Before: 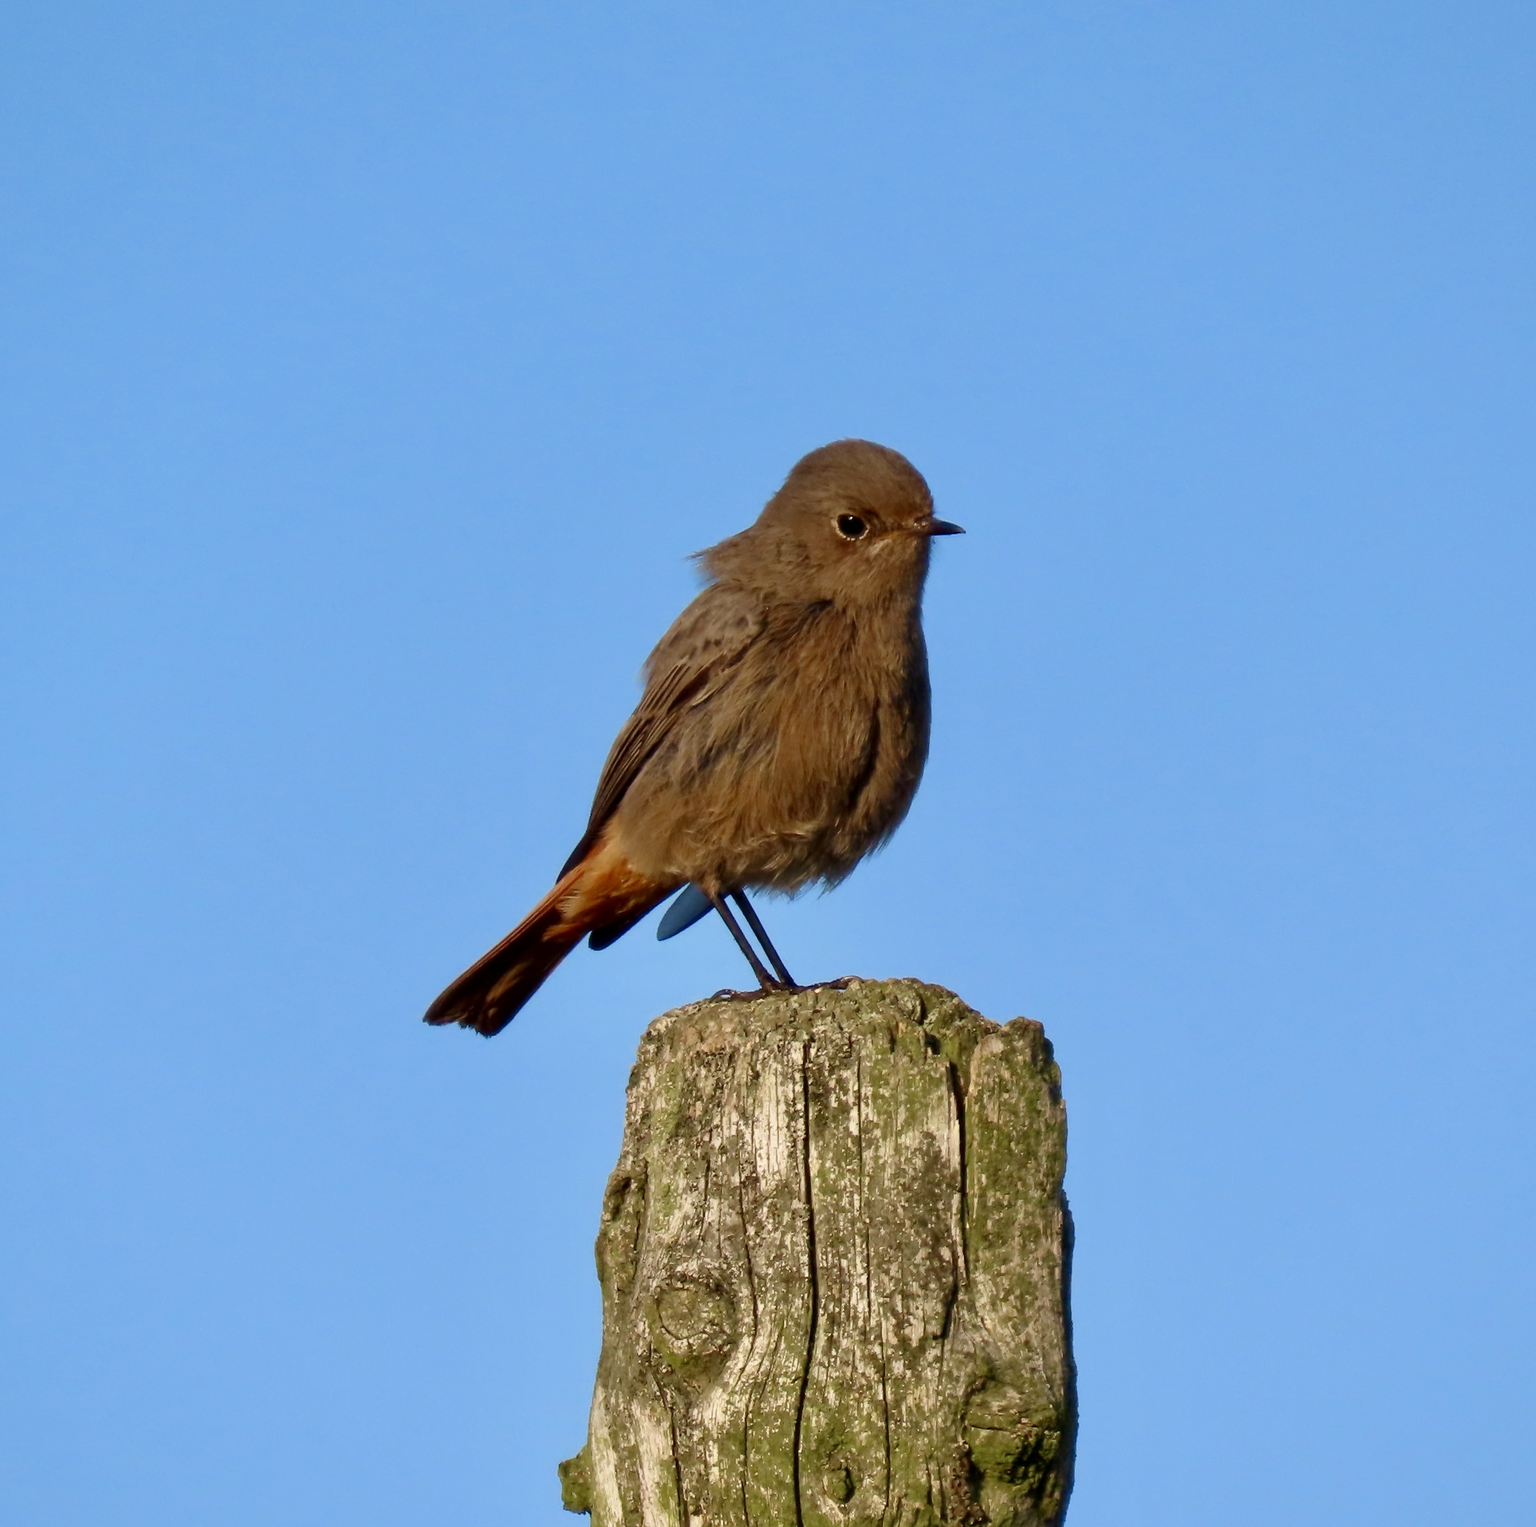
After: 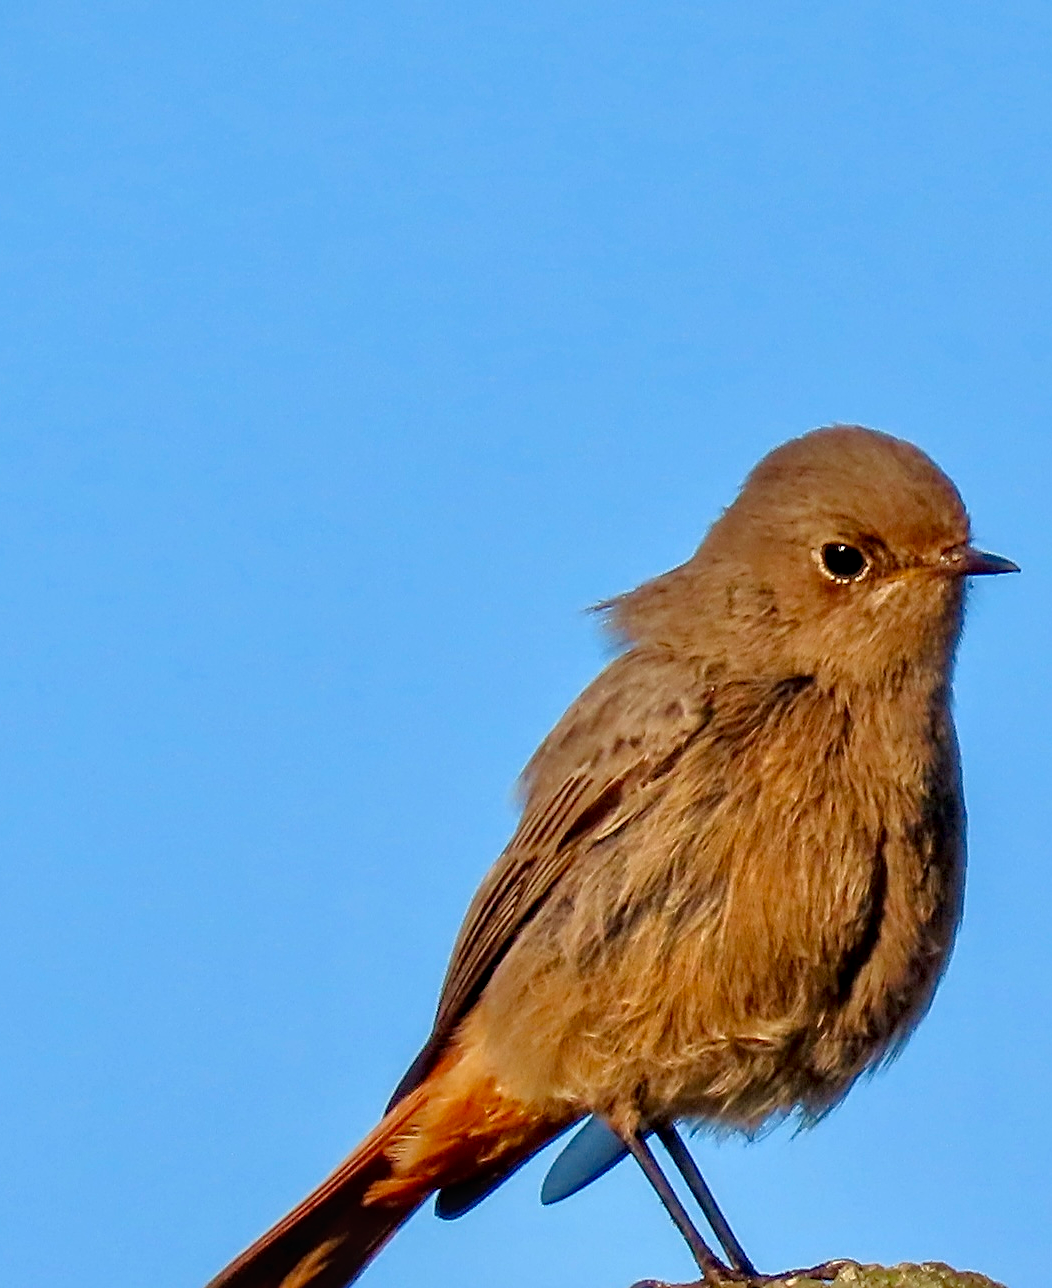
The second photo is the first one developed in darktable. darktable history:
tone equalizer: -7 EV 0.14 EV, -6 EV 0.638 EV, -5 EV 1.12 EV, -4 EV 1.31 EV, -3 EV 1.16 EV, -2 EV 0.6 EV, -1 EV 0.164 EV, mask exposure compensation -0.503 EV
local contrast: on, module defaults
sharpen: radius 2.531, amount 0.621
crop: left 20.101%, top 10.826%, right 35.763%, bottom 34.822%
